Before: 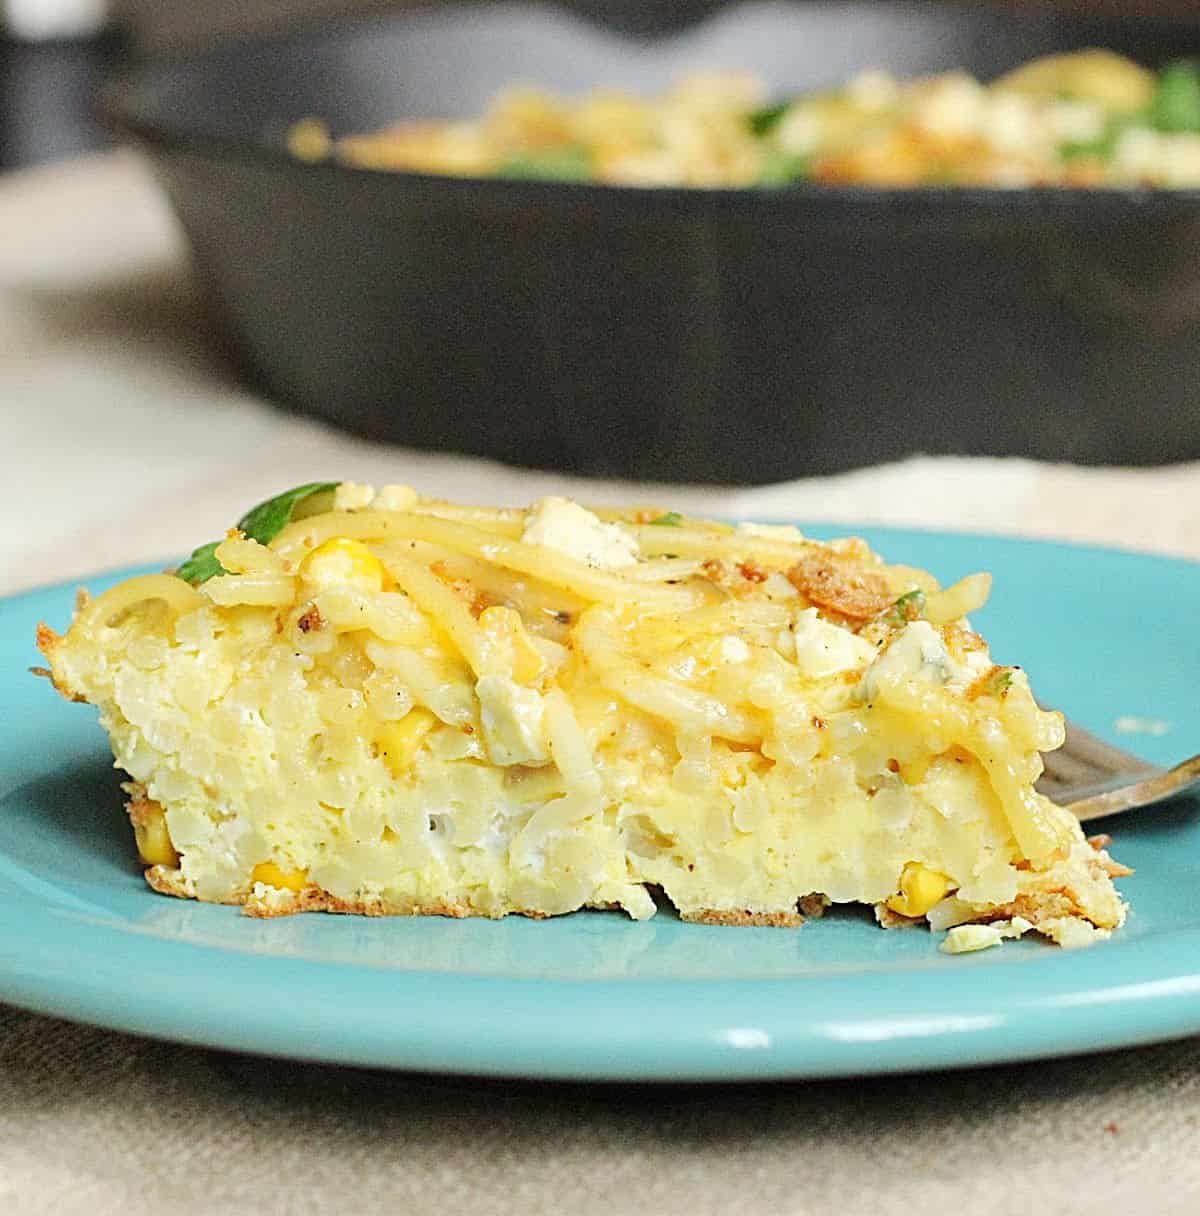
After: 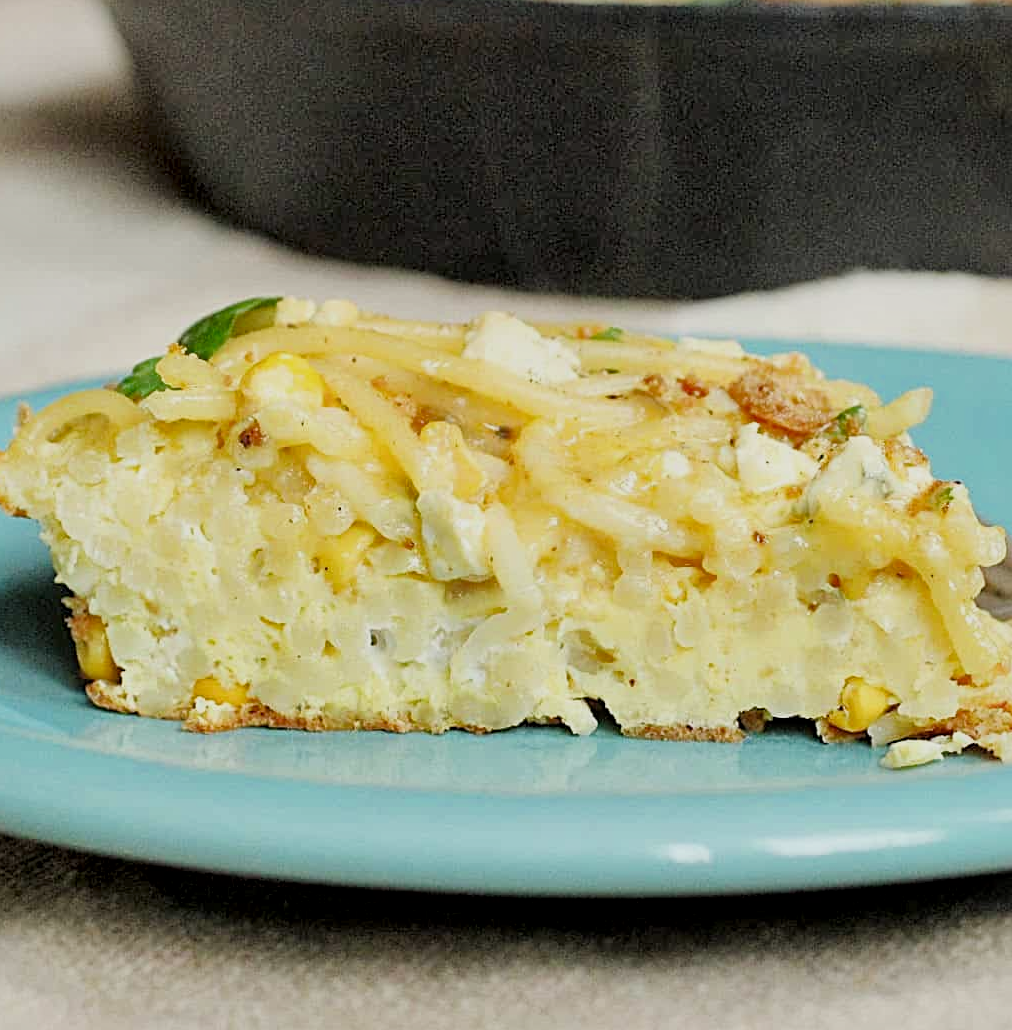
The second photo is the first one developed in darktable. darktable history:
local contrast: mode bilateral grid, contrast 19, coarseness 49, detail 171%, midtone range 0.2
filmic rgb: black relative exposure -7.65 EV, white relative exposure 4.56 EV, hardness 3.61
crop and rotate: left 4.943%, top 15.227%, right 10.648%
